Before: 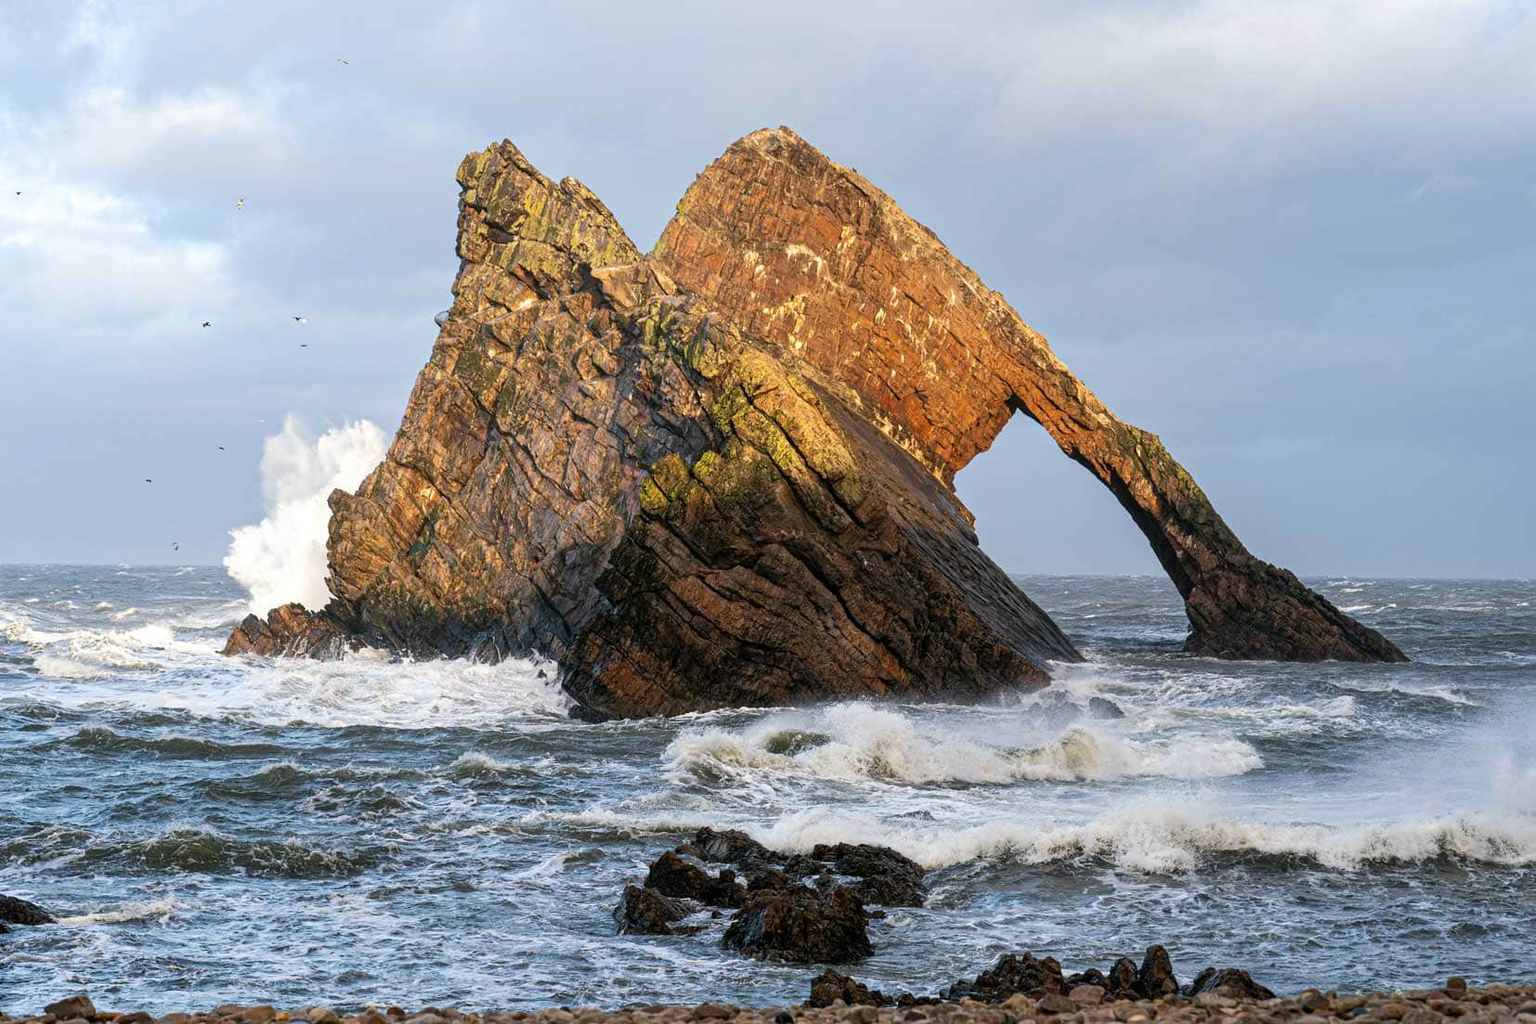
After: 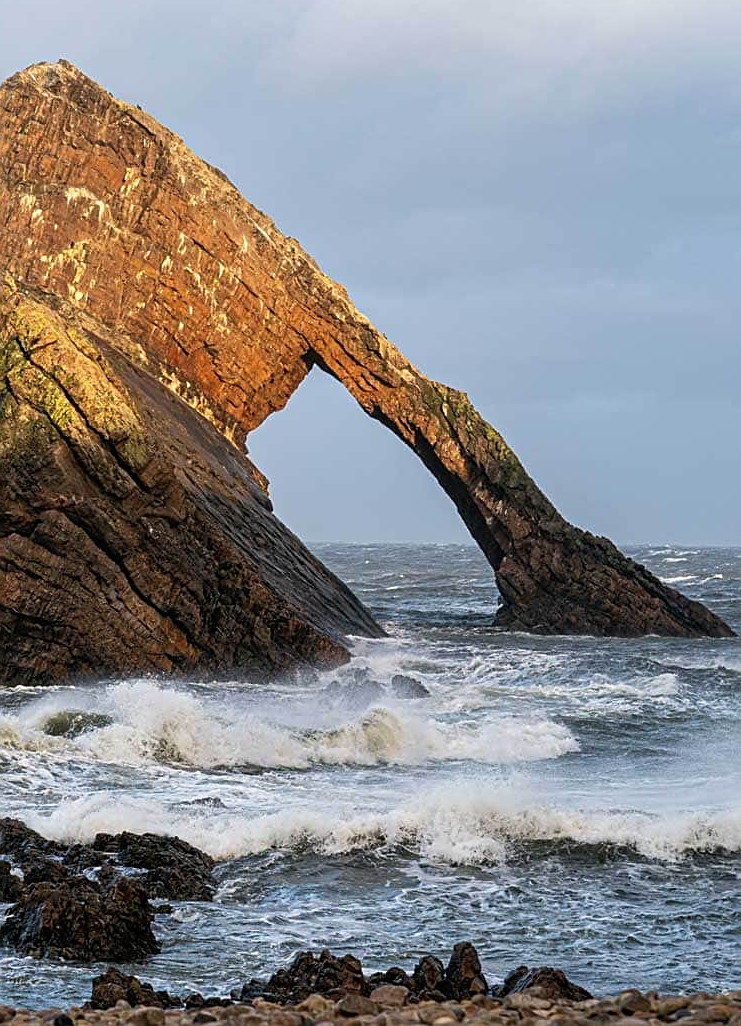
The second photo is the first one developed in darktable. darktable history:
crop: left 47.261%, top 6.962%, right 7.906%
sharpen: on, module defaults
